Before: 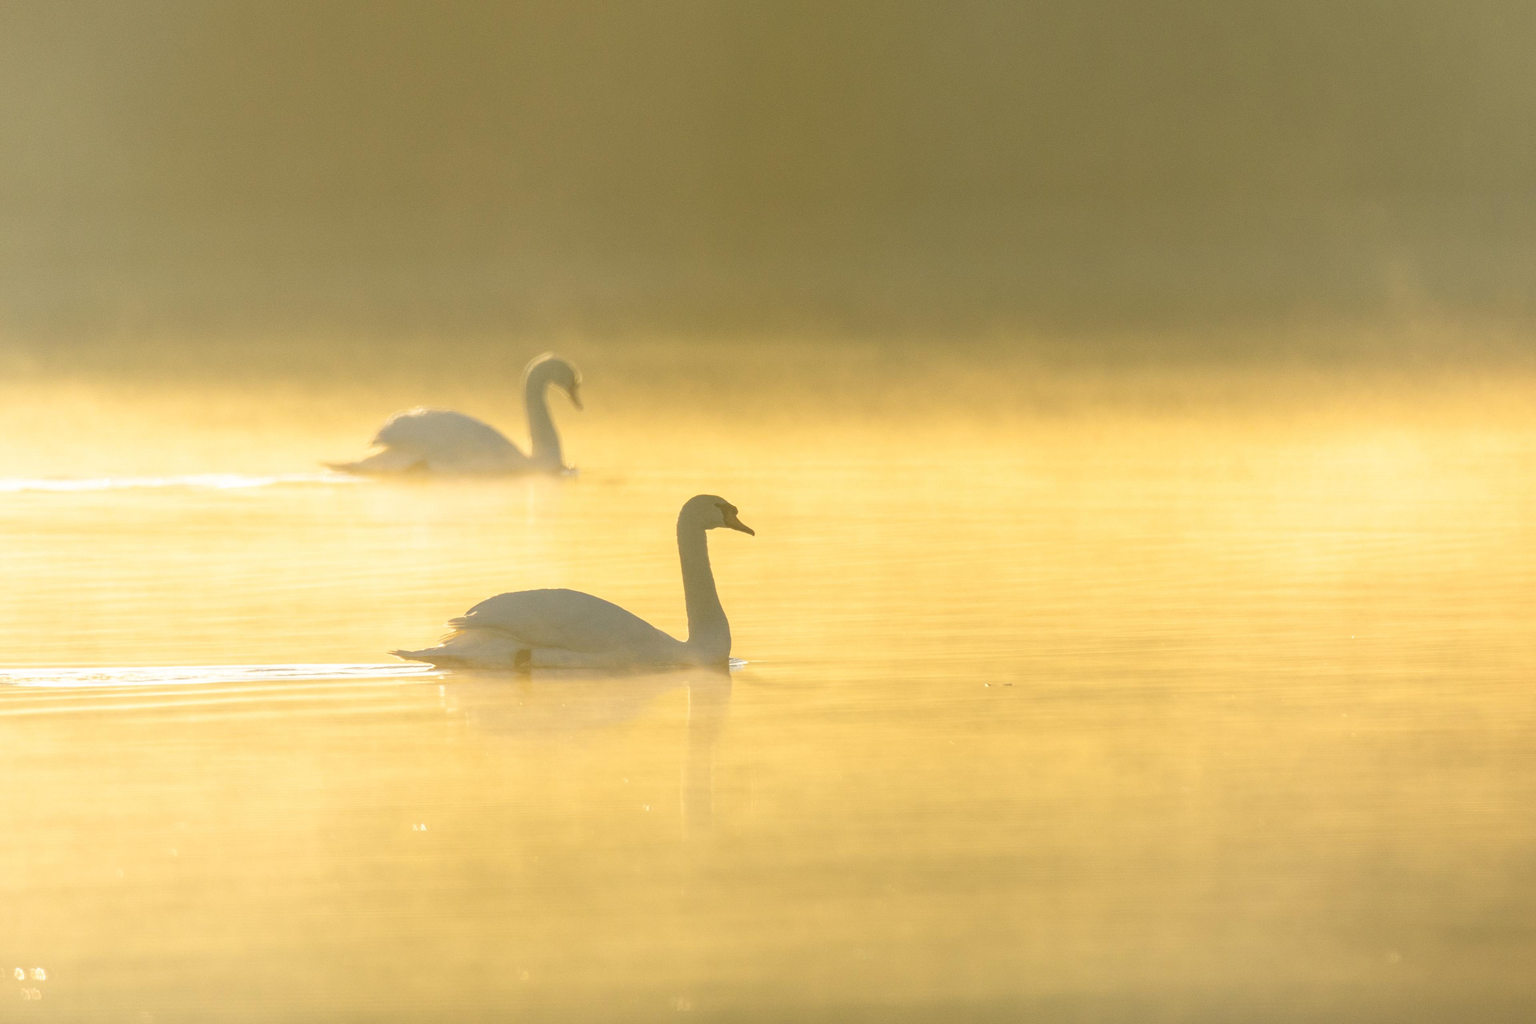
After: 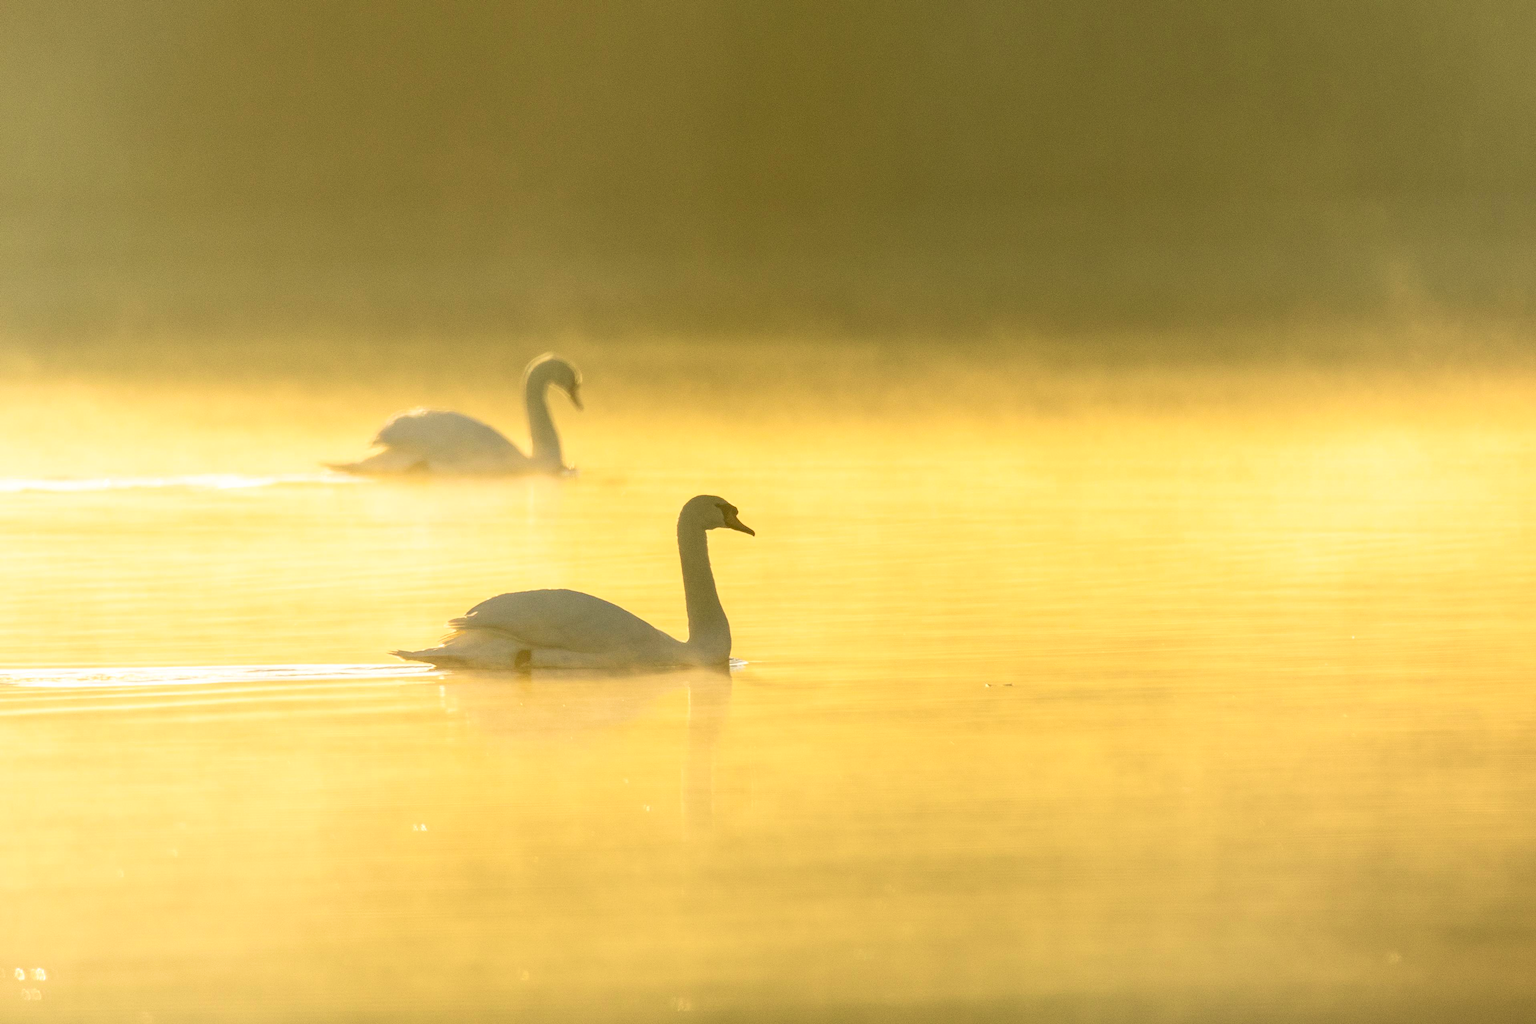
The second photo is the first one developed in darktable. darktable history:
velvia: on, module defaults
contrast brightness saturation: contrast 0.21, brightness -0.11, saturation 0.21
